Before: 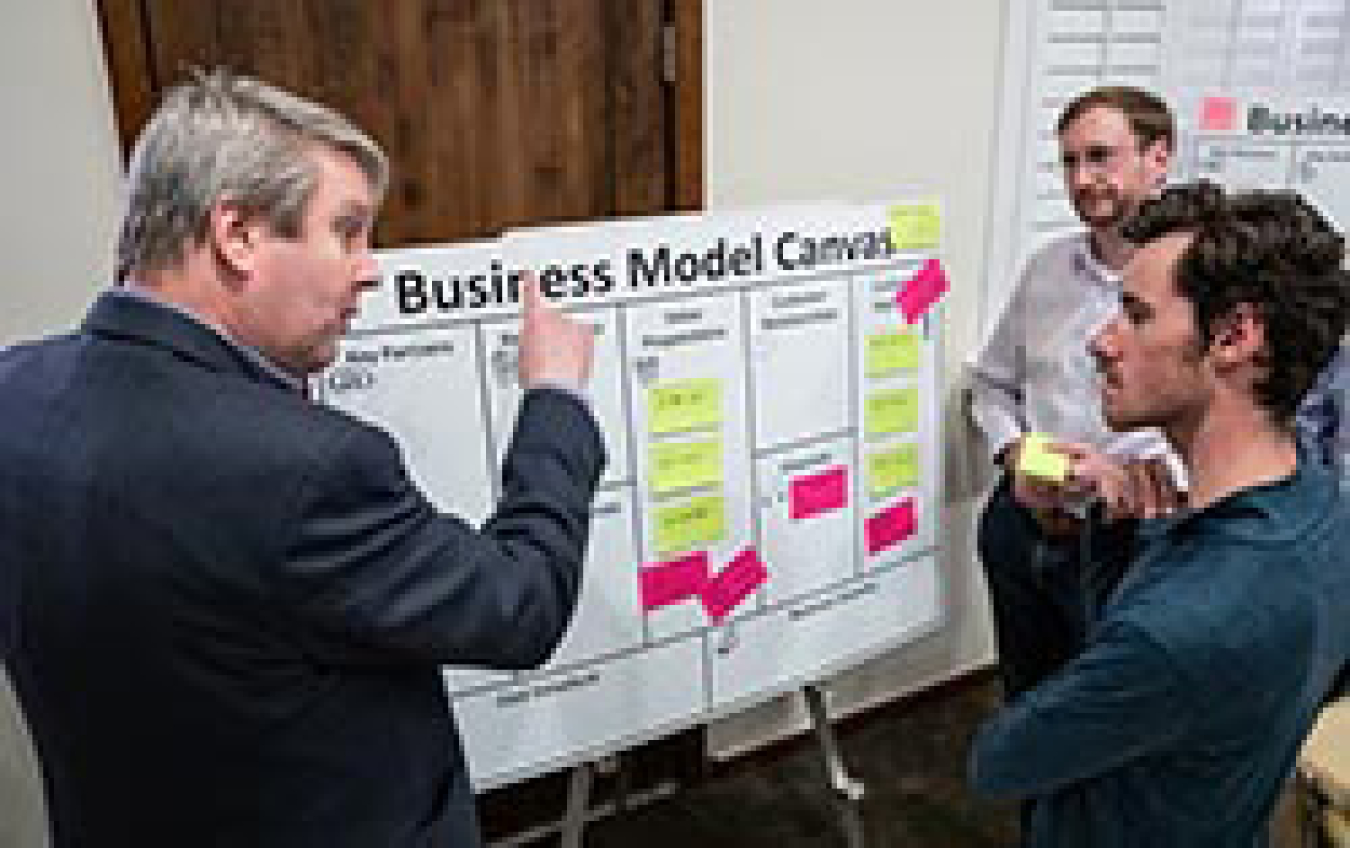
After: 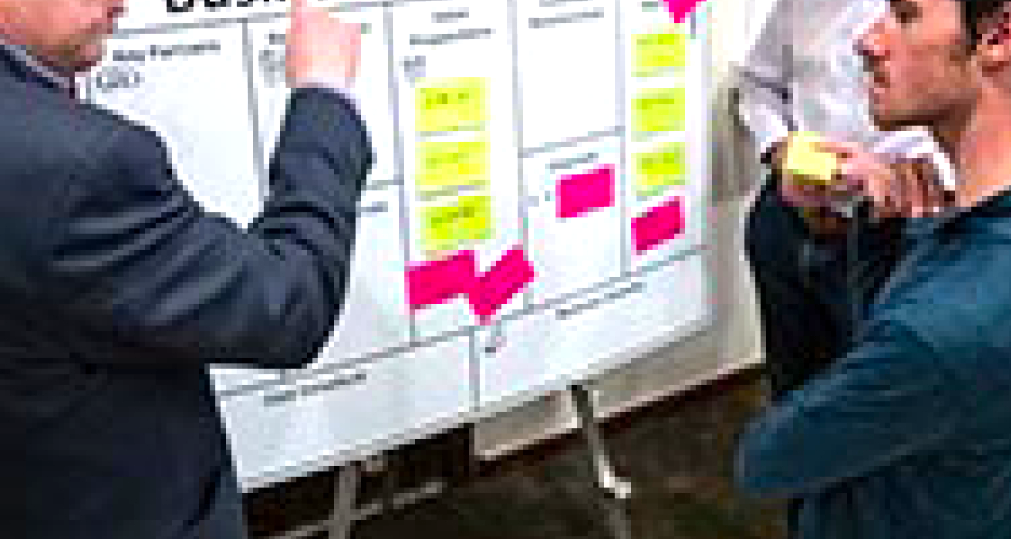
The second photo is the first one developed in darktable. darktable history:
color balance rgb: highlights gain › chroma 0.216%, highlights gain › hue 332.16°, global offset › hue 170.95°, perceptual saturation grading › global saturation 30.517%
crop and rotate: left 17.331%, top 35.534%, right 7.748%, bottom 0.876%
exposure: exposure 0.601 EV, compensate exposure bias true, compensate highlight preservation false
